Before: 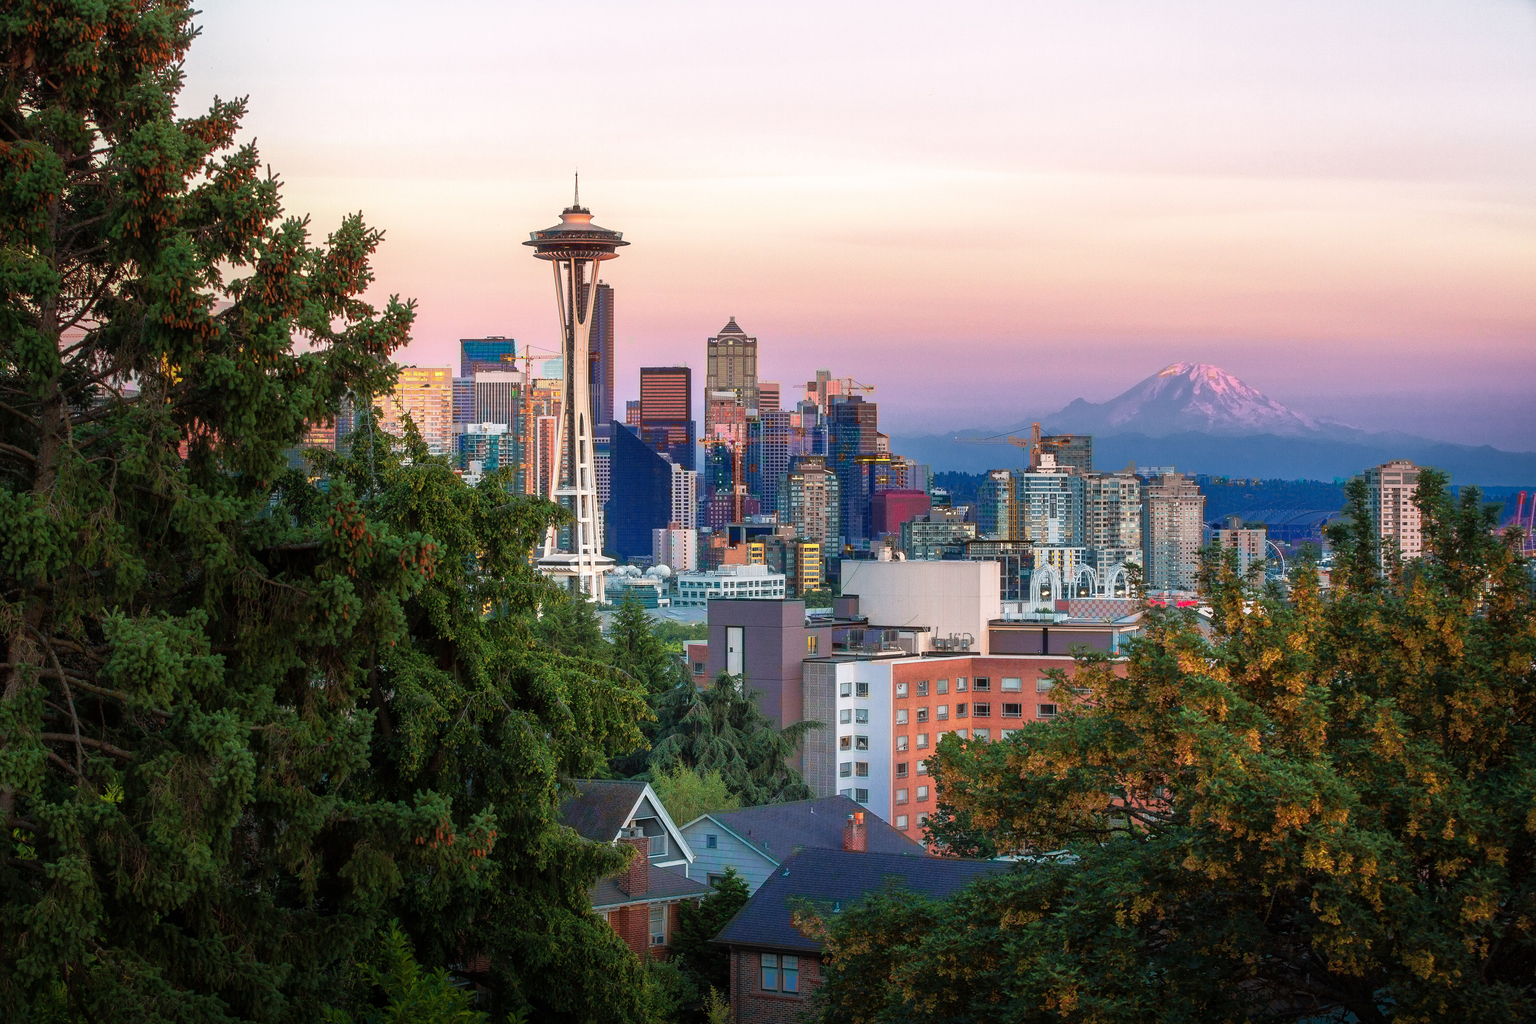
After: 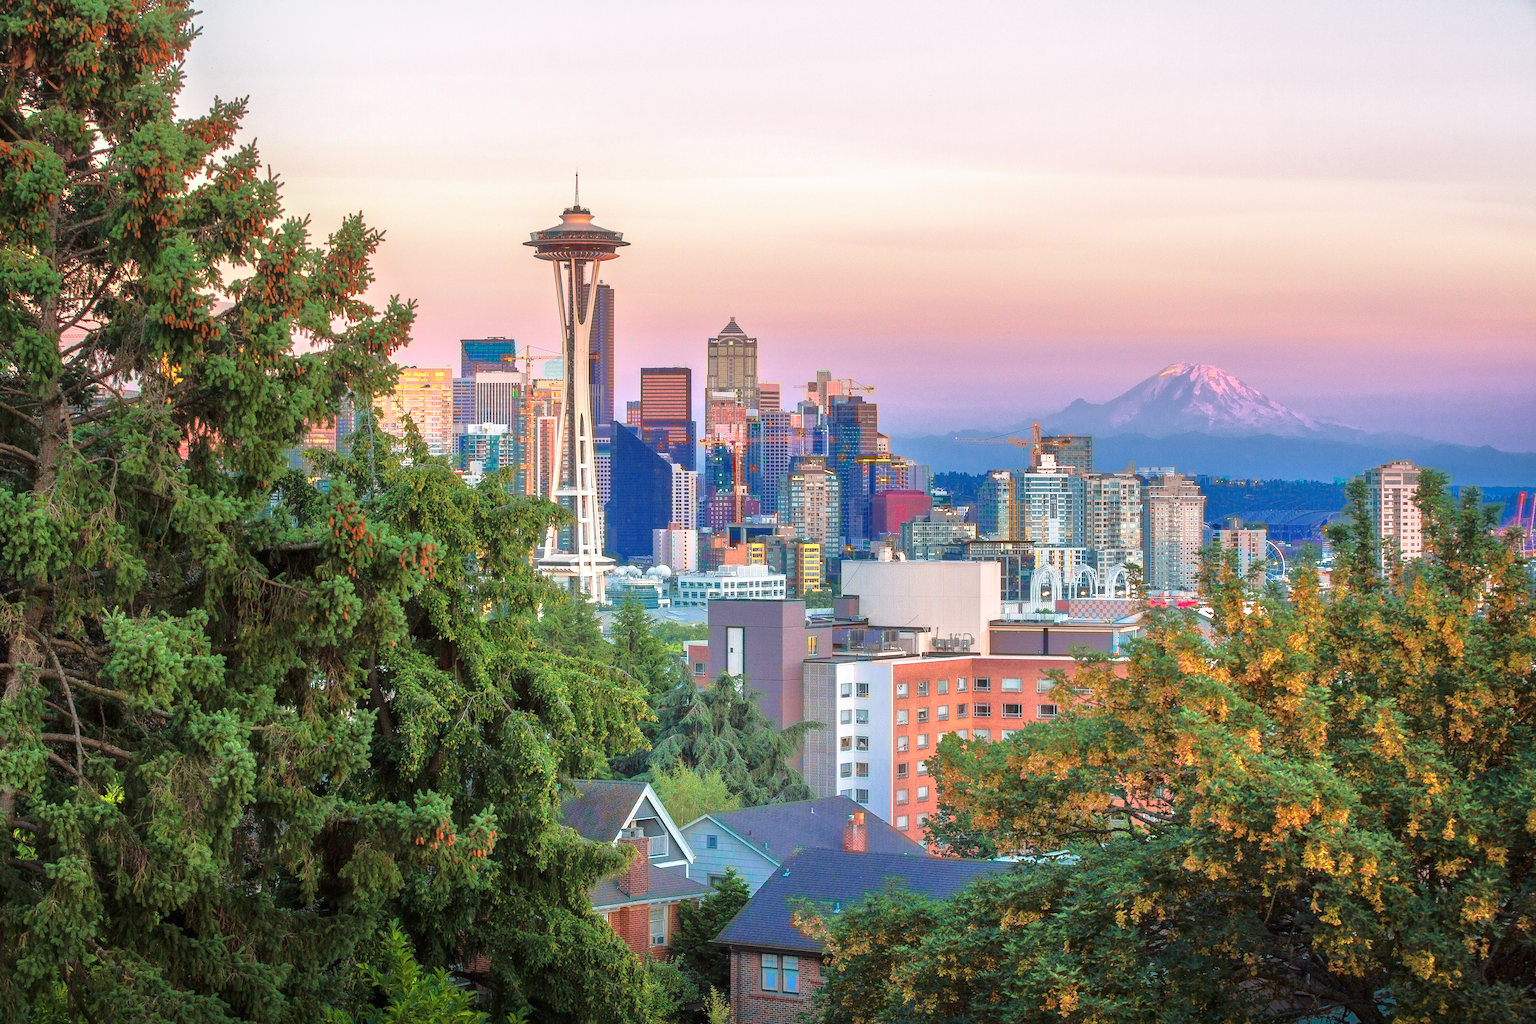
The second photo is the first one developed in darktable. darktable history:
tone equalizer: -8 EV 2 EV, -7 EV 2 EV, -6 EV 2 EV, -5 EV 2 EV, -4 EV 2 EV, -3 EV 1.5 EV, -2 EV 1 EV, -1 EV 0.5 EV
